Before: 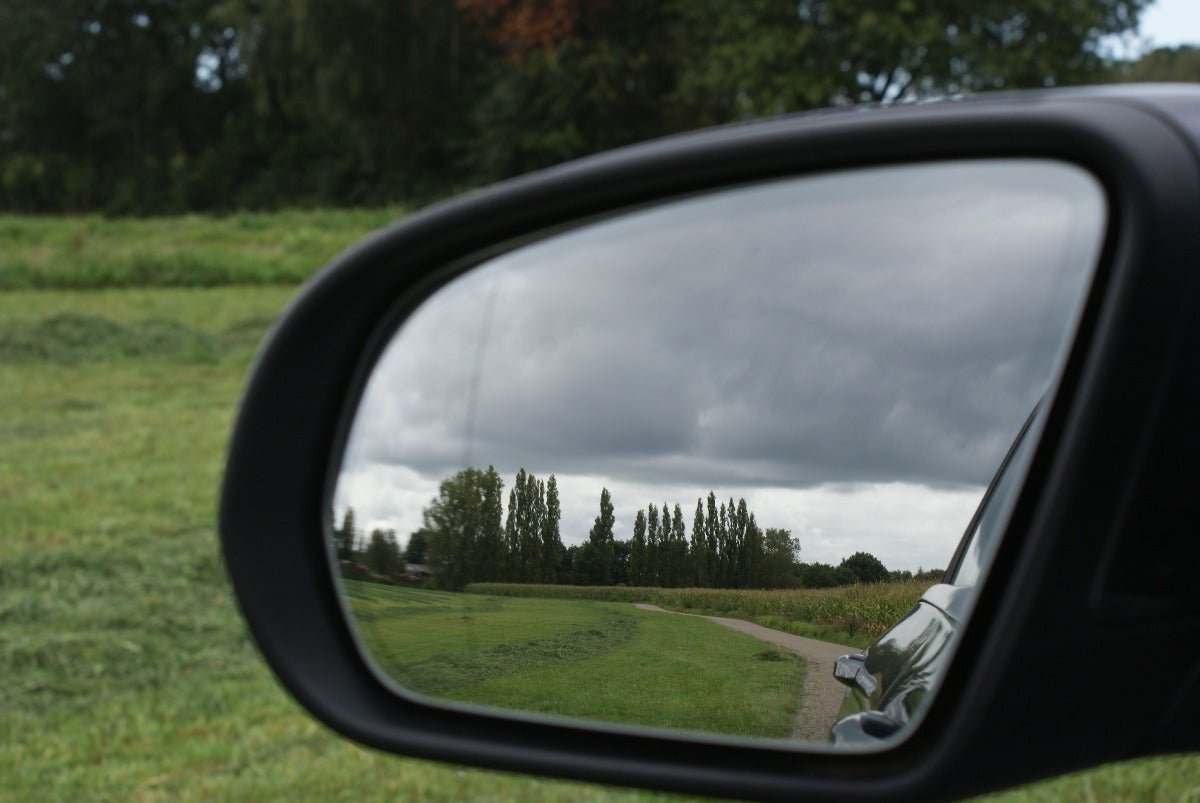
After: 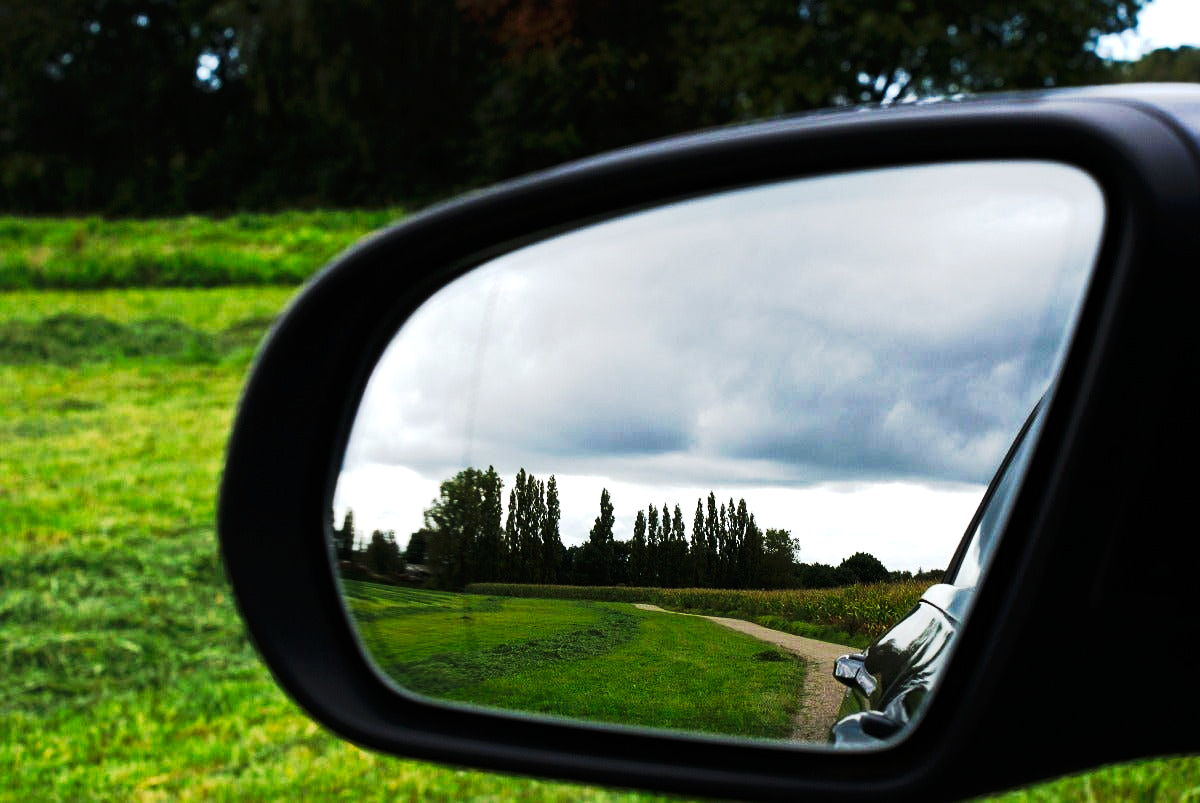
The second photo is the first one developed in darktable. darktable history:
tone curve: curves: ch0 [(0, 0) (0.003, 0.005) (0.011, 0.006) (0.025, 0.004) (0.044, 0.004) (0.069, 0.007) (0.1, 0.014) (0.136, 0.018) (0.177, 0.034) (0.224, 0.065) (0.277, 0.089) (0.335, 0.143) (0.399, 0.219) (0.468, 0.327) (0.543, 0.455) (0.623, 0.63) (0.709, 0.786) (0.801, 0.87) (0.898, 0.922) (1, 1)], preserve colors none
sharpen: radius 1.272, amount 0.305, threshold 0
exposure: exposure 0.7 EV, compensate highlight preservation false
